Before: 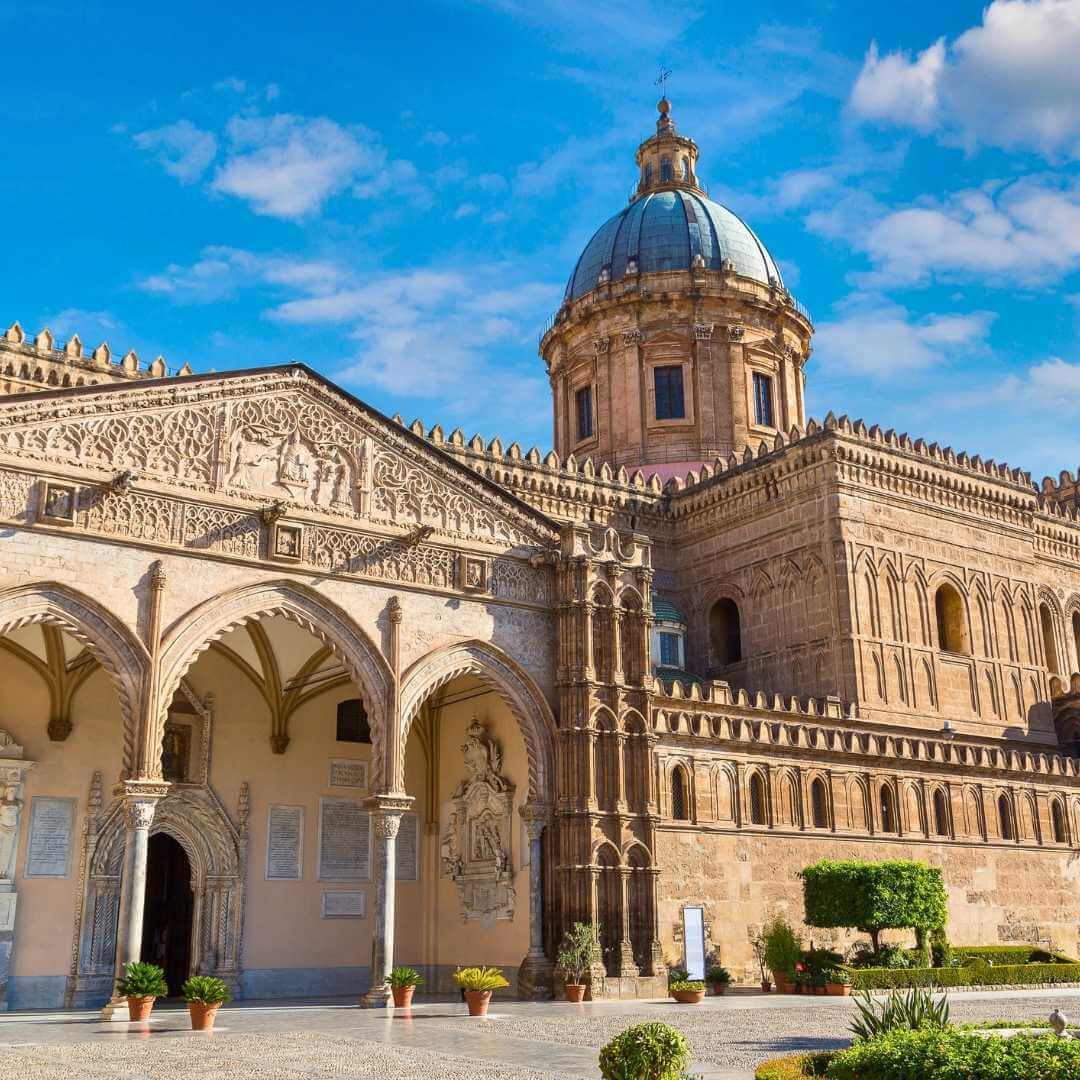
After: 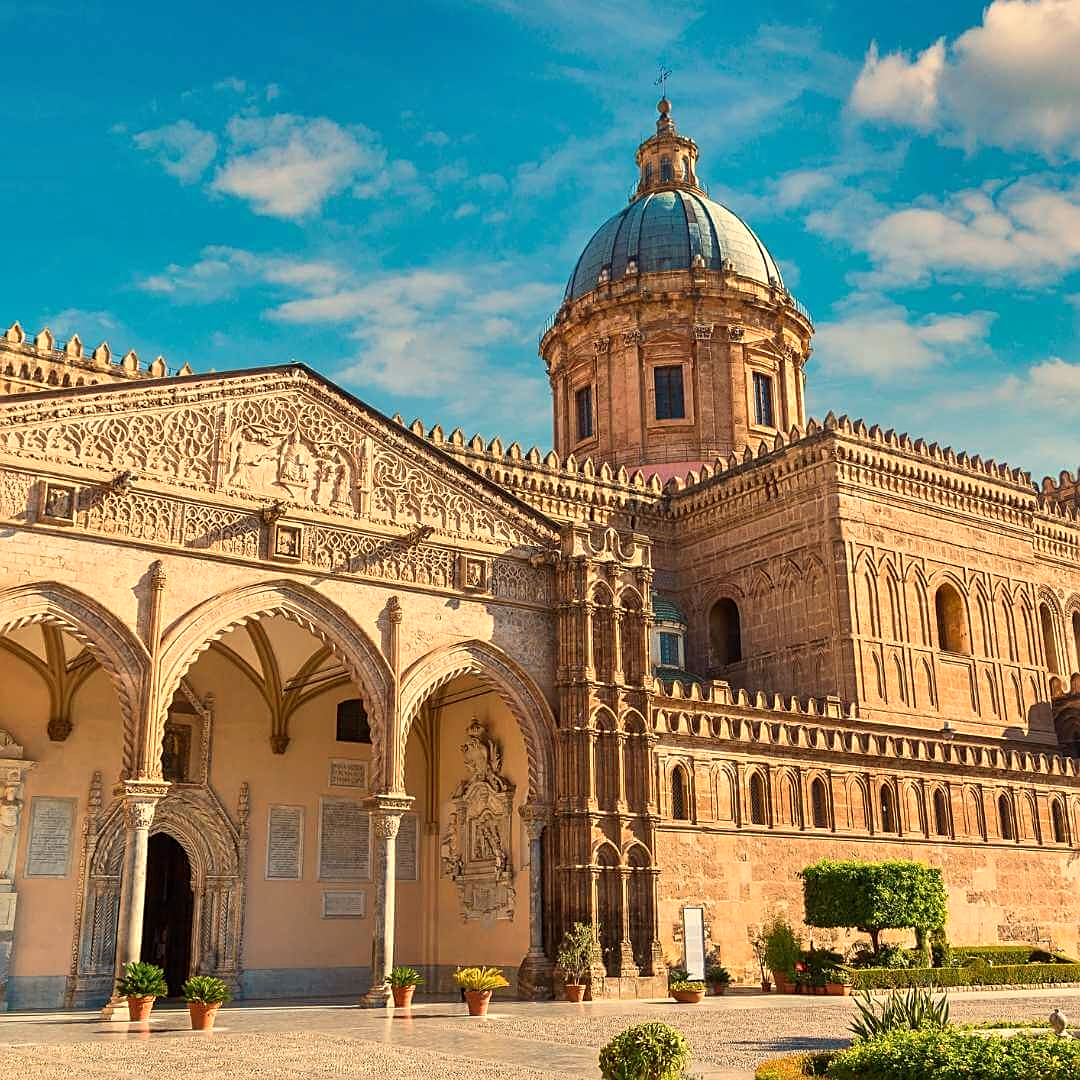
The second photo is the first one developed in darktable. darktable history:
sharpen: on, module defaults
white balance: red 1.138, green 0.996, blue 0.812
